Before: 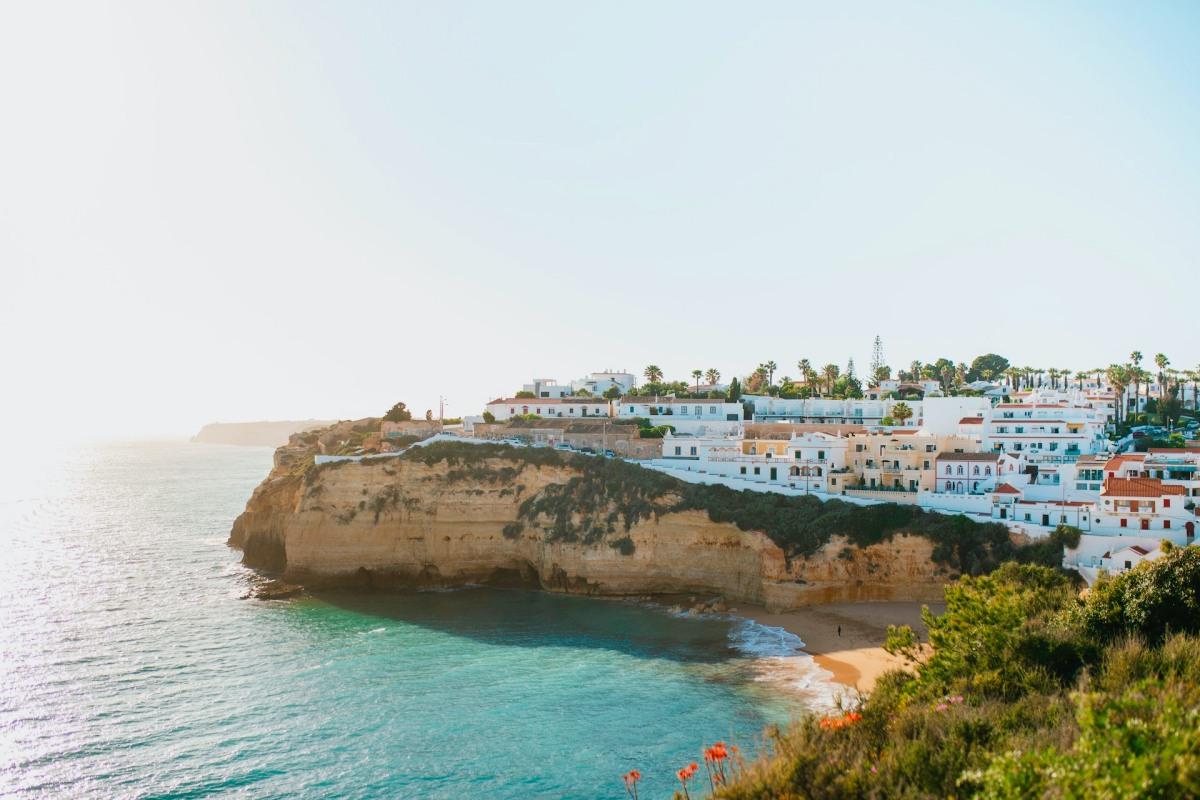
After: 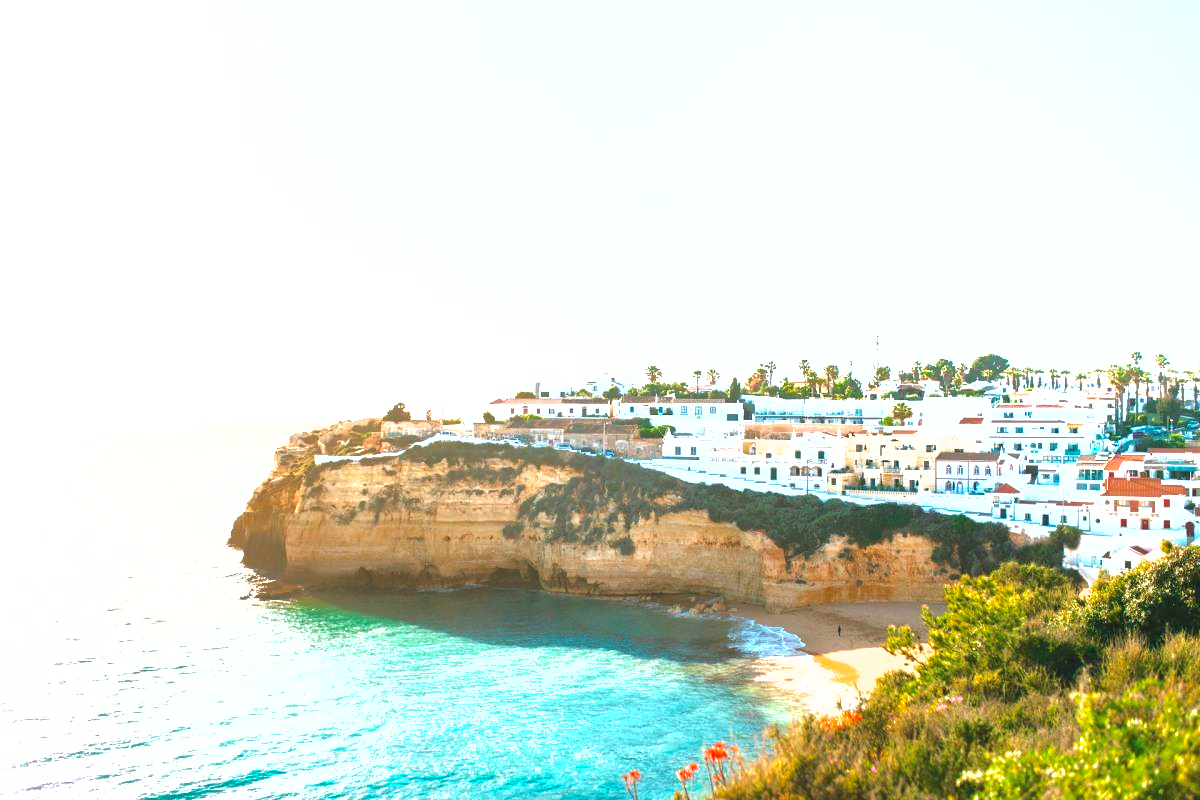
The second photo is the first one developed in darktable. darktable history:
shadows and highlights: on, module defaults
exposure: black level correction 0, exposure 1.483 EV, compensate exposure bias true, compensate highlight preservation false
